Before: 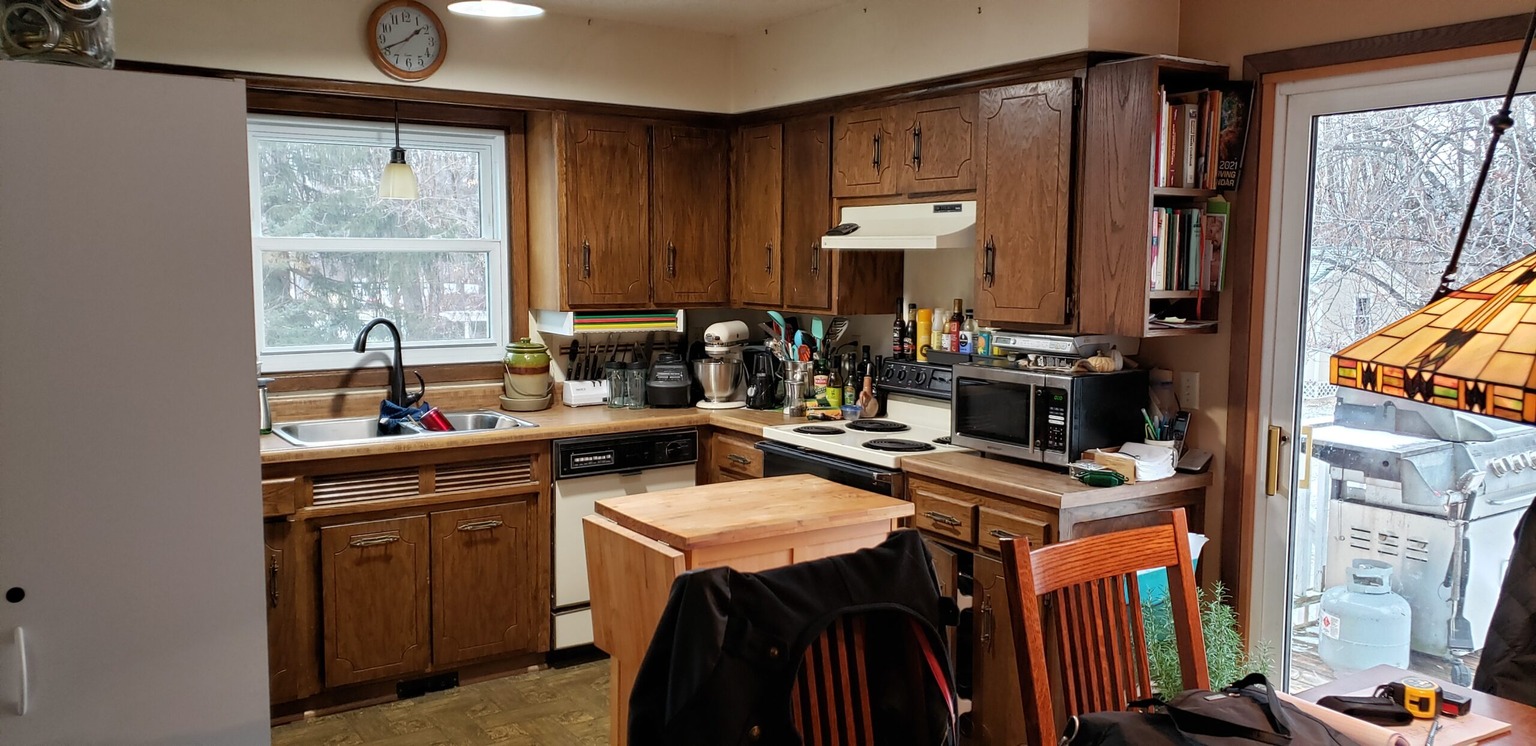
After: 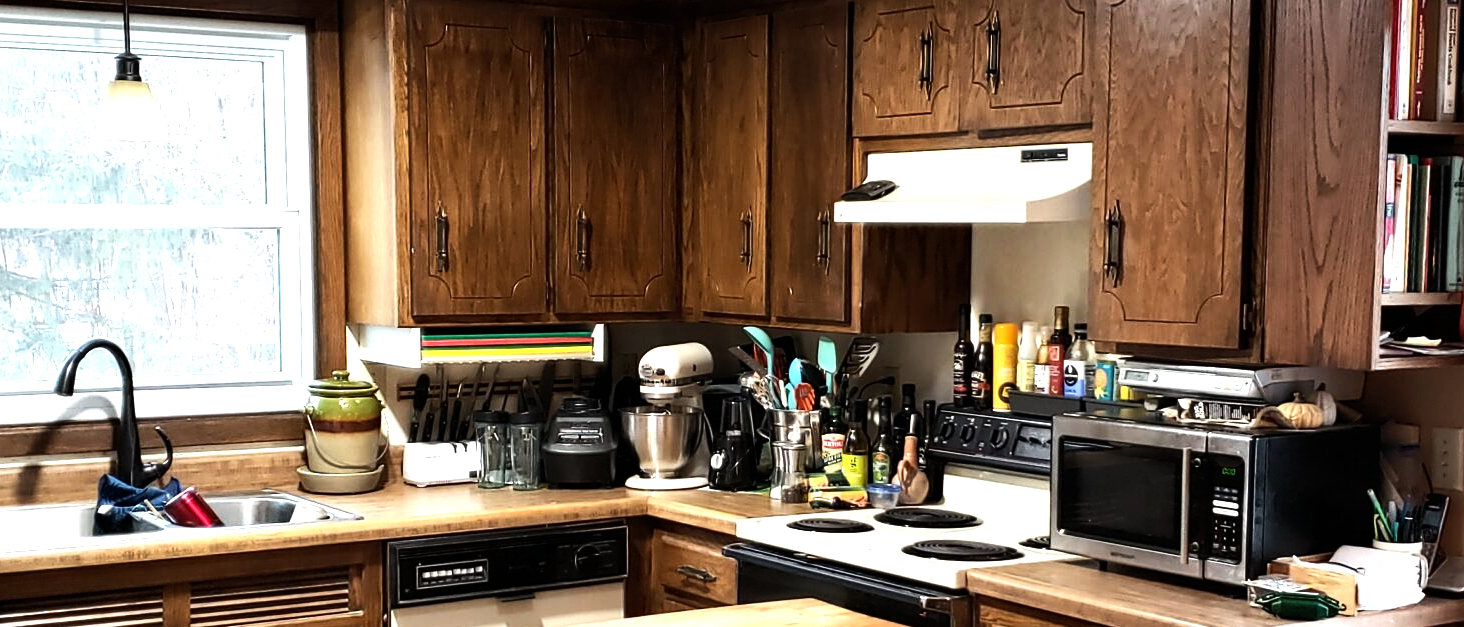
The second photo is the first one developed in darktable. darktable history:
tone equalizer: -8 EV -1.08 EV, -7 EV -1.01 EV, -6 EV -0.867 EV, -5 EV -0.578 EV, -3 EV 0.578 EV, -2 EV 0.867 EV, -1 EV 1.01 EV, +0 EV 1.08 EV, edges refinement/feathering 500, mask exposure compensation -1.57 EV, preserve details no
exposure: exposure 0.2 EV, compensate highlight preservation false
crop: left 20.932%, top 15.471%, right 21.848%, bottom 34.081%
